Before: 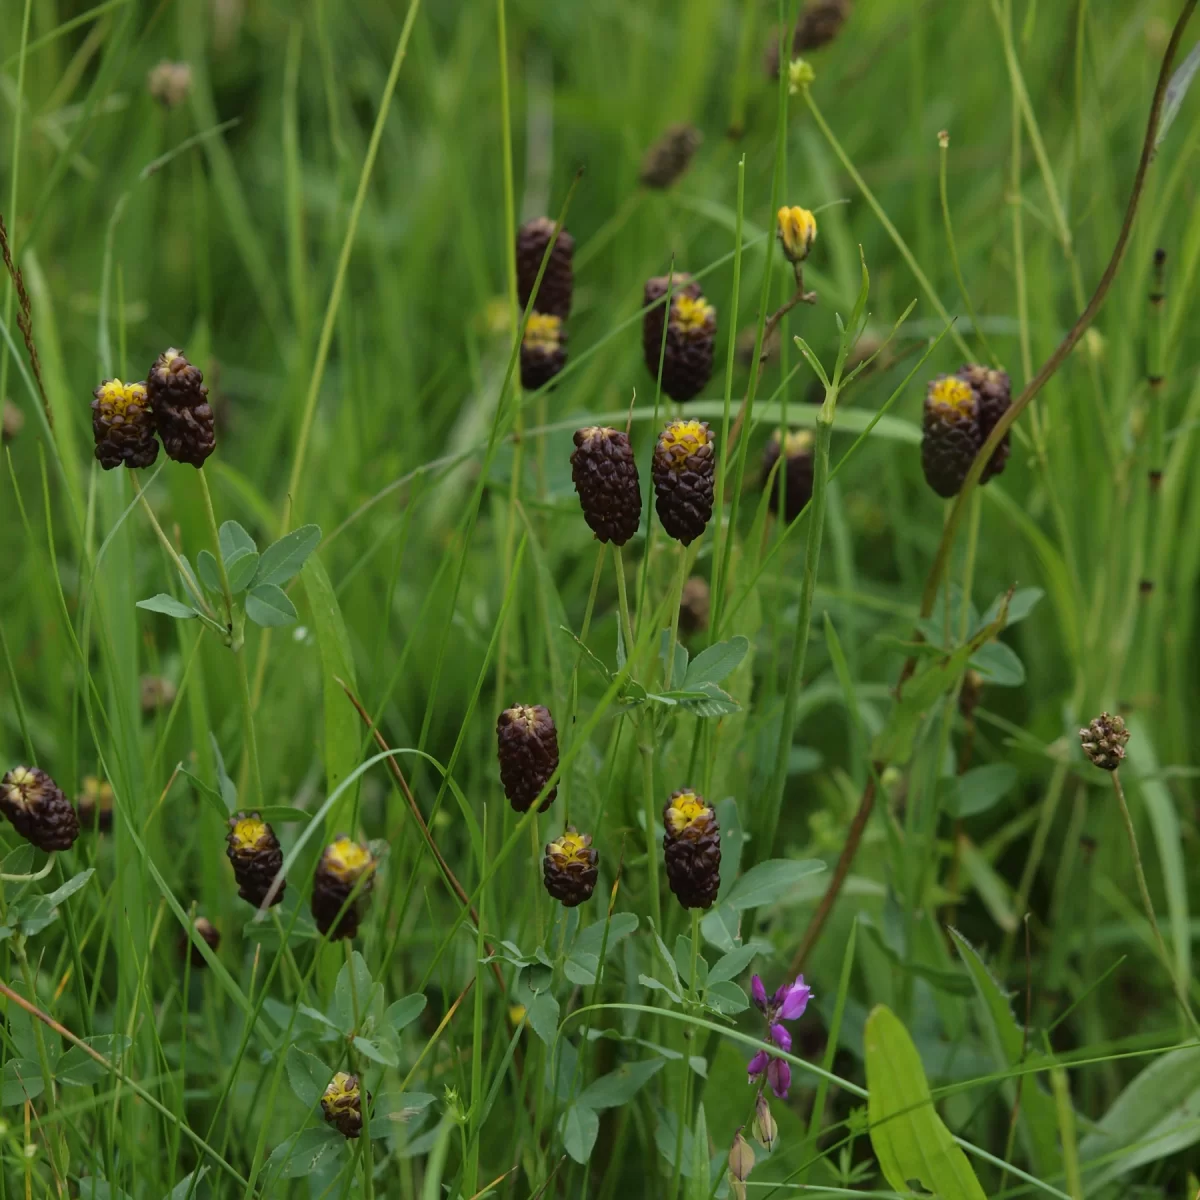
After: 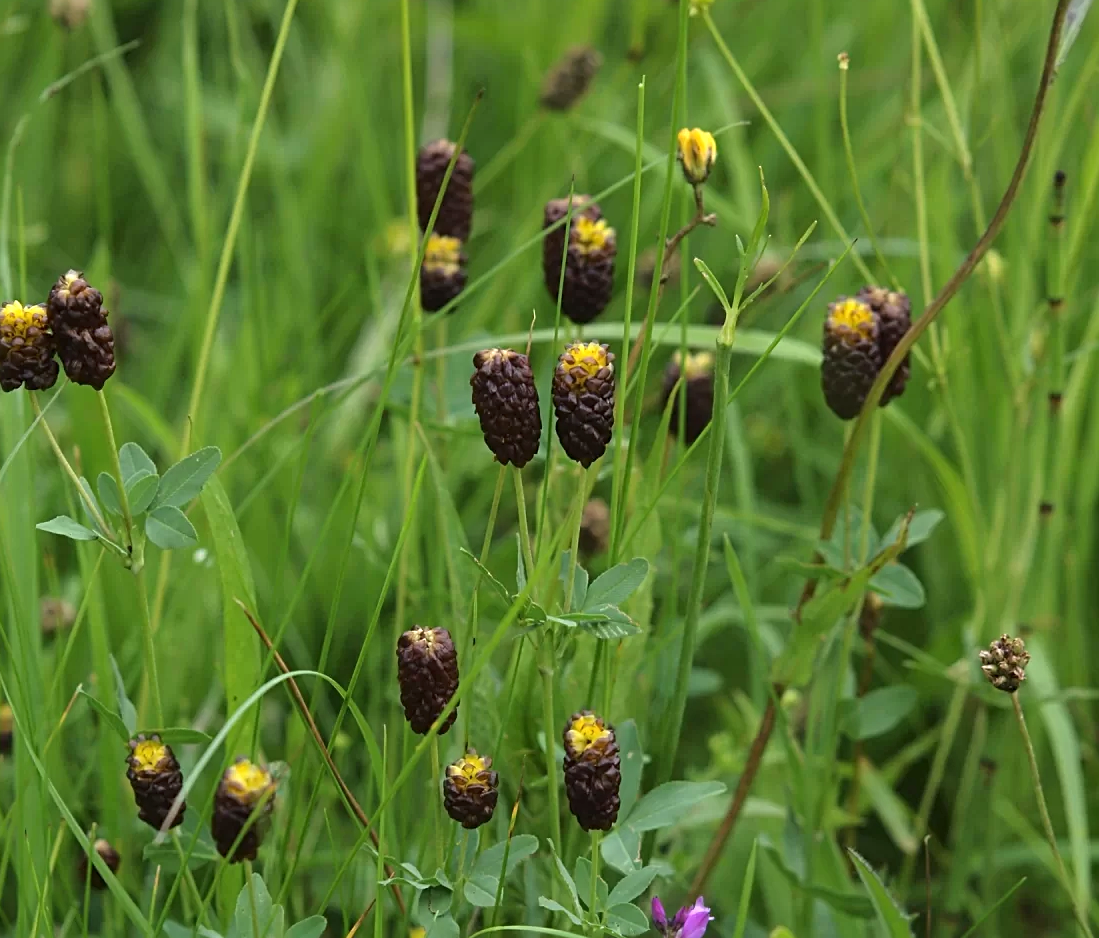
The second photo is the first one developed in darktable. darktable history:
sharpen: radius 2.51, amount 0.336
crop: left 8.391%, top 6.538%, bottom 15.27%
exposure: exposure 0.565 EV, compensate highlight preservation false
